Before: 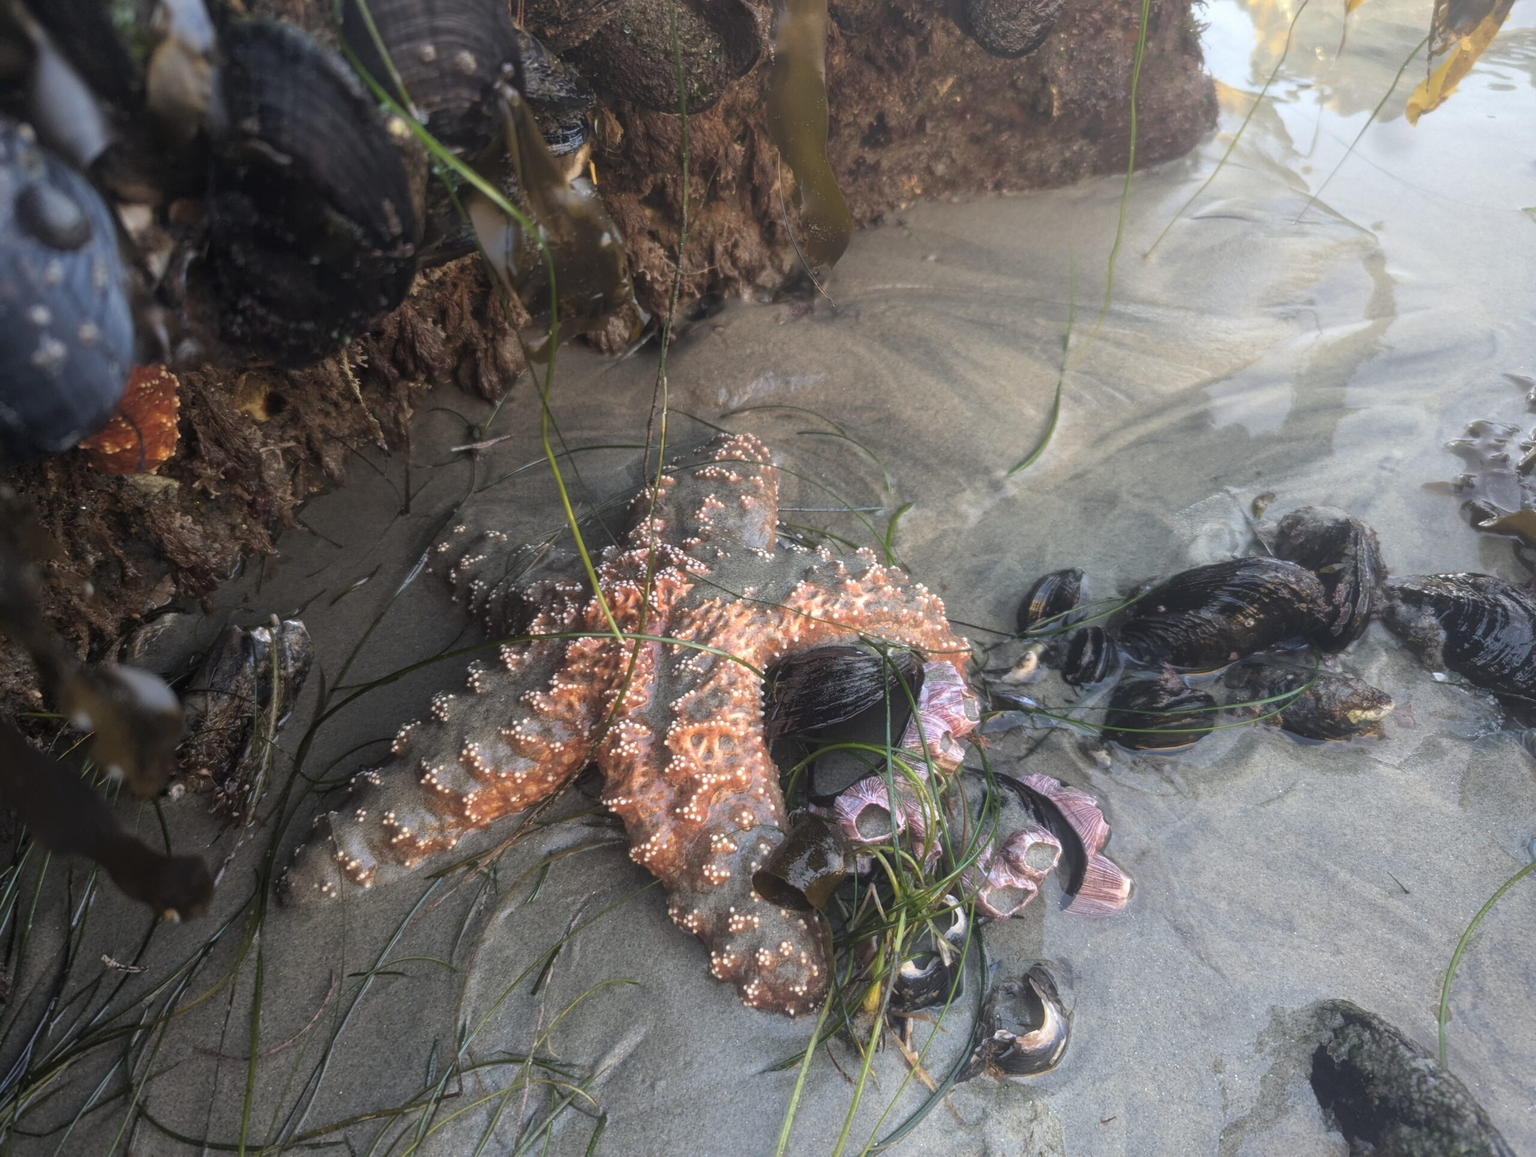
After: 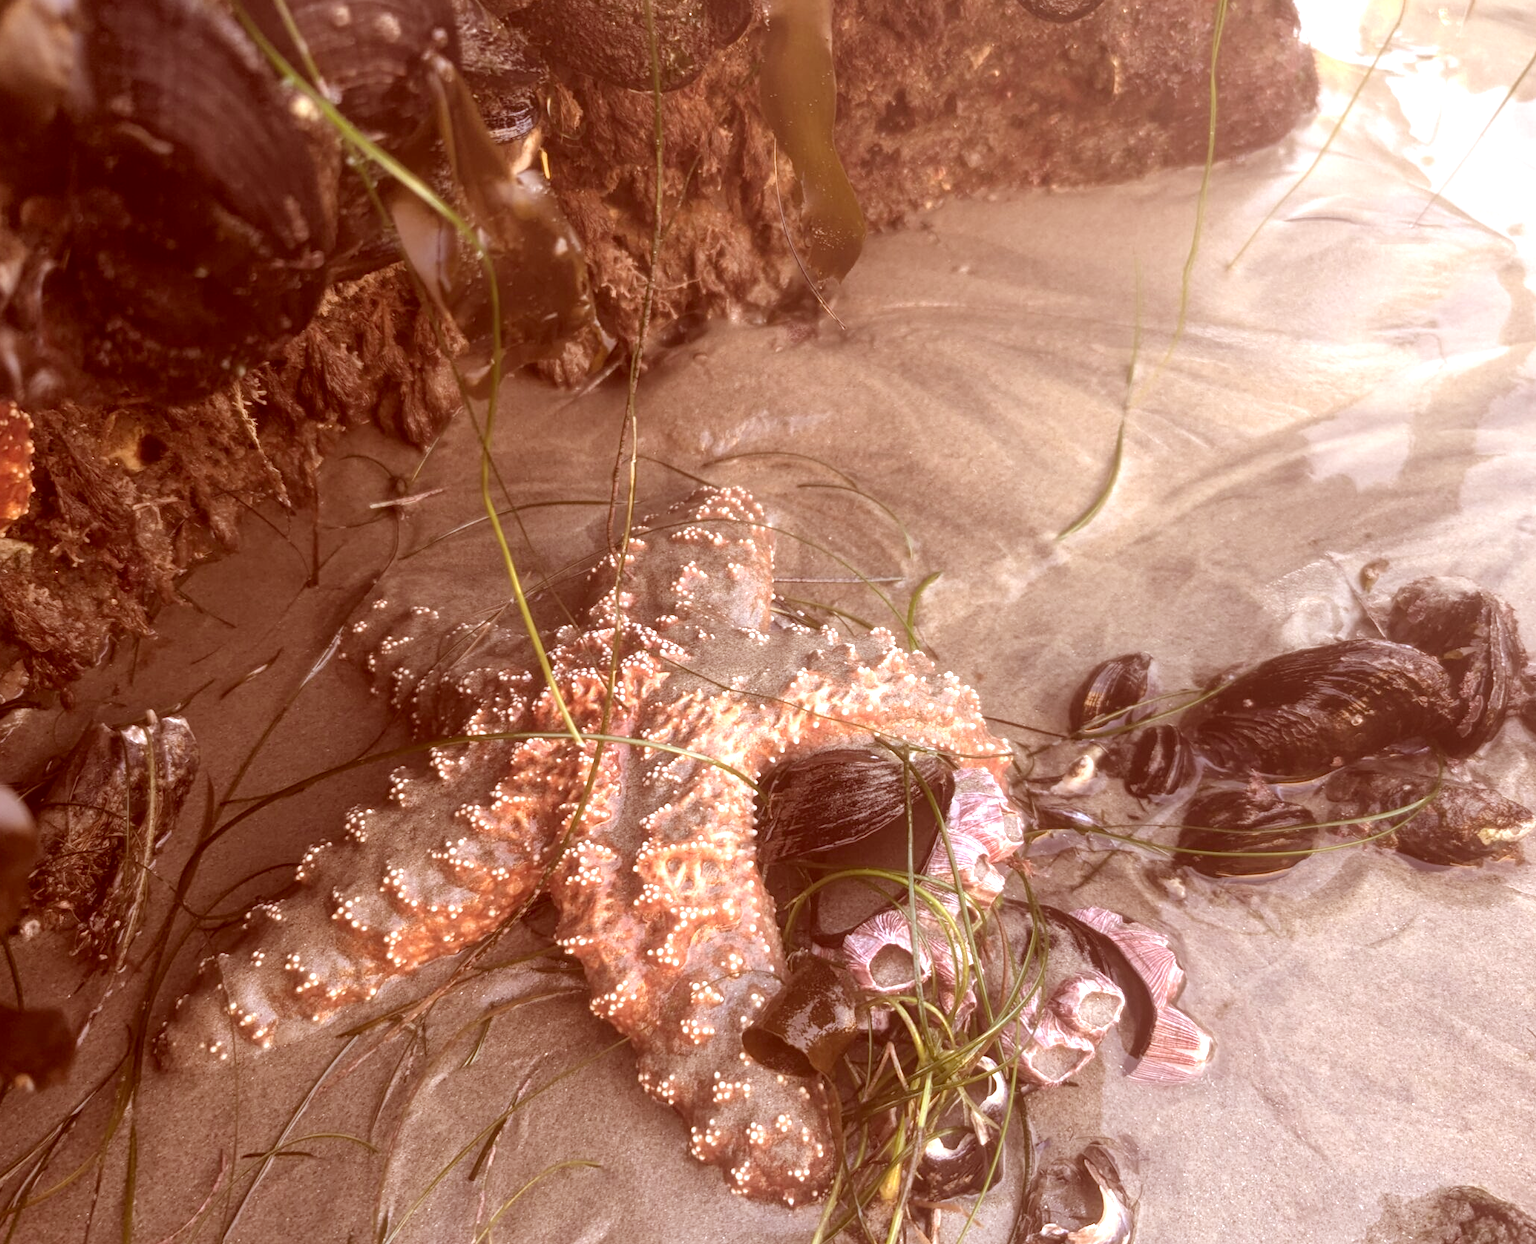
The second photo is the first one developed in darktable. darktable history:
exposure: black level correction 0, exposure 0.7 EV, compensate exposure bias true, compensate highlight preservation false
color correction: highlights a* 9.03, highlights b* 8.71, shadows a* 40, shadows b* 40, saturation 0.8
crop: left 9.929%, top 3.475%, right 9.188%, bottom 9.529%
